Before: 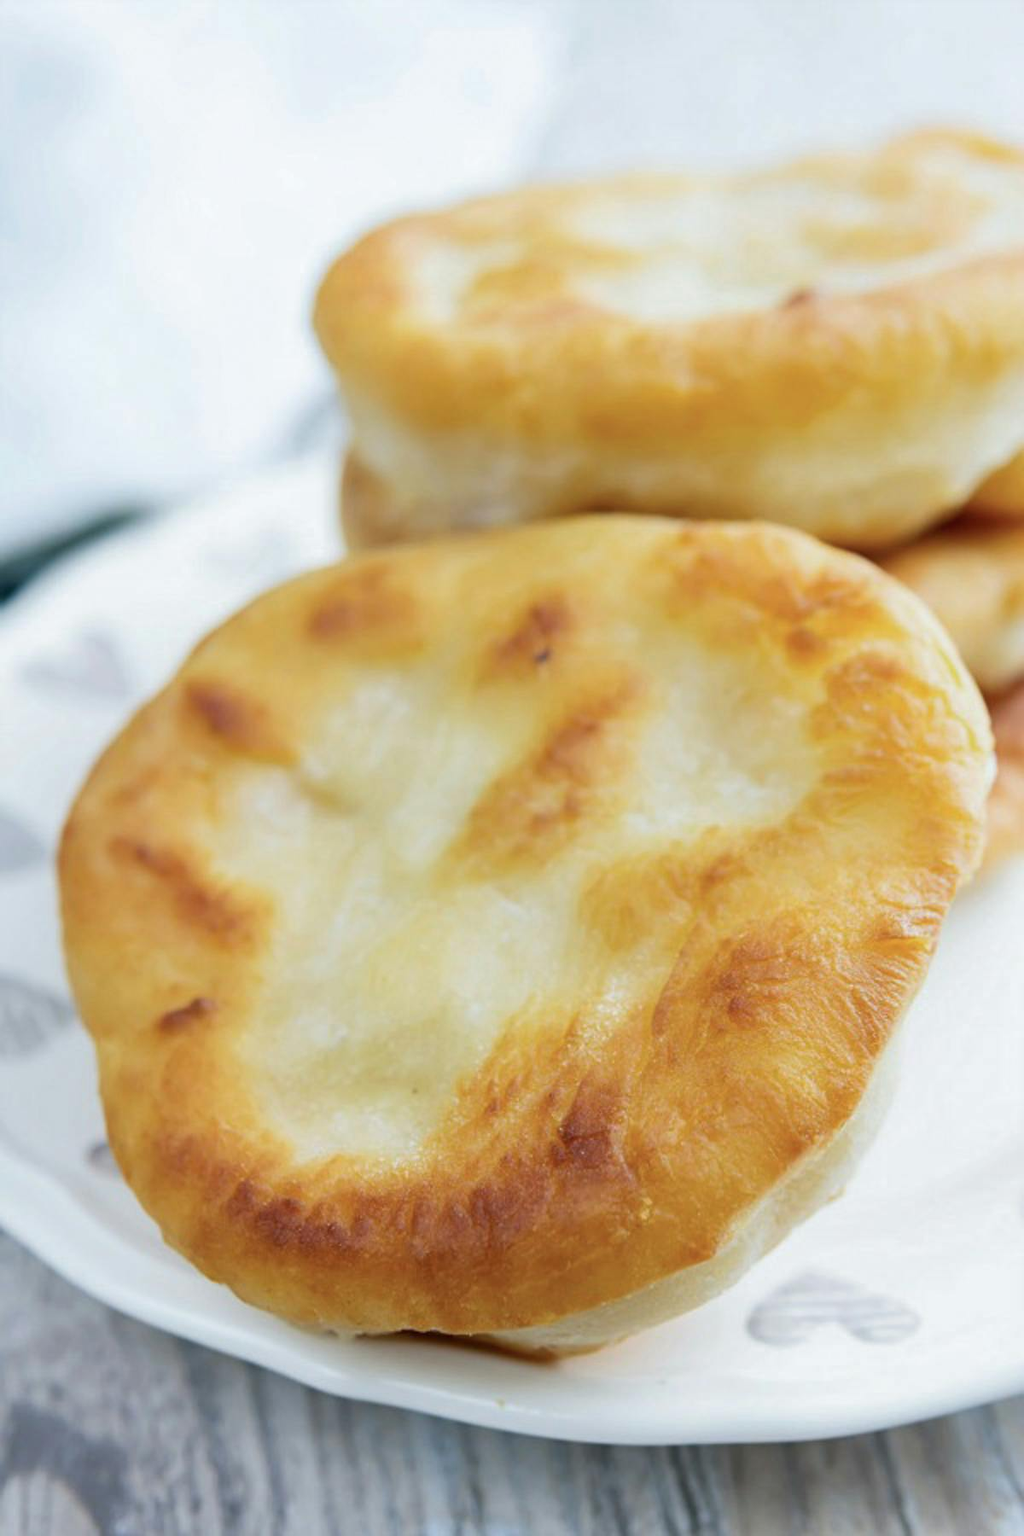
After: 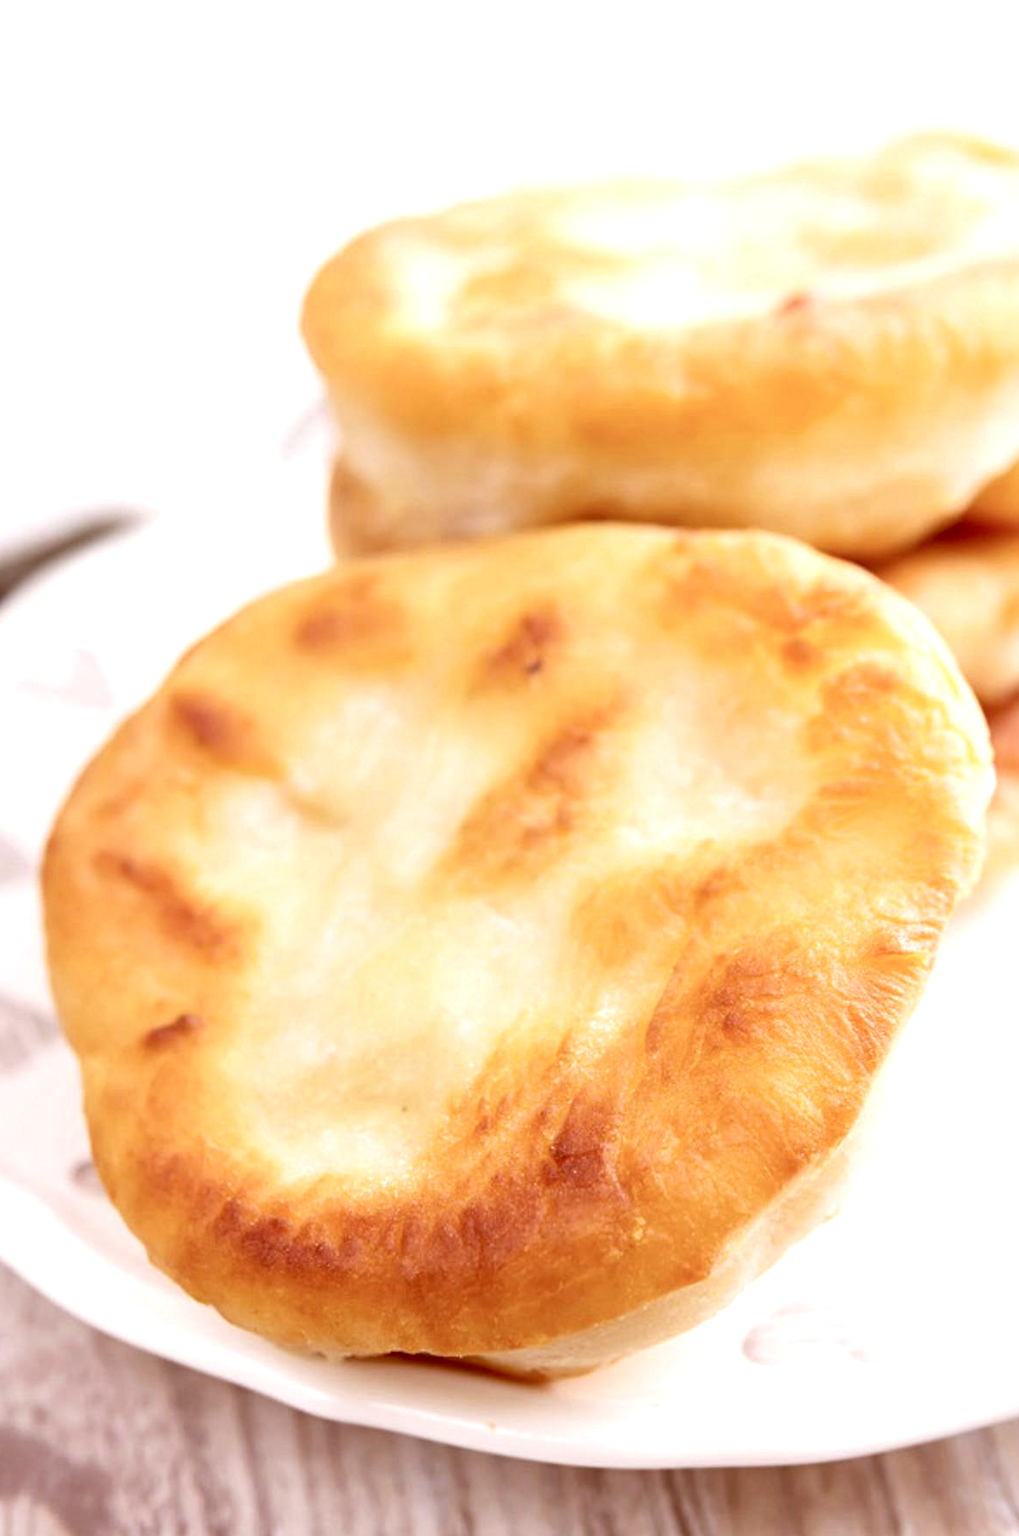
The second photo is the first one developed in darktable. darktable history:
crop: left 1.671%, right 0.27%, bottom 1.556%
color correction: highlights a* 9.44, highlights b* 8.8, shadows a* 39.76, shadows b* 39.4, saturation 0.8
exposure: black level correction -0.005, exposure 0.625 EV, compensate exposure bias true, compensate highlight preservation false
